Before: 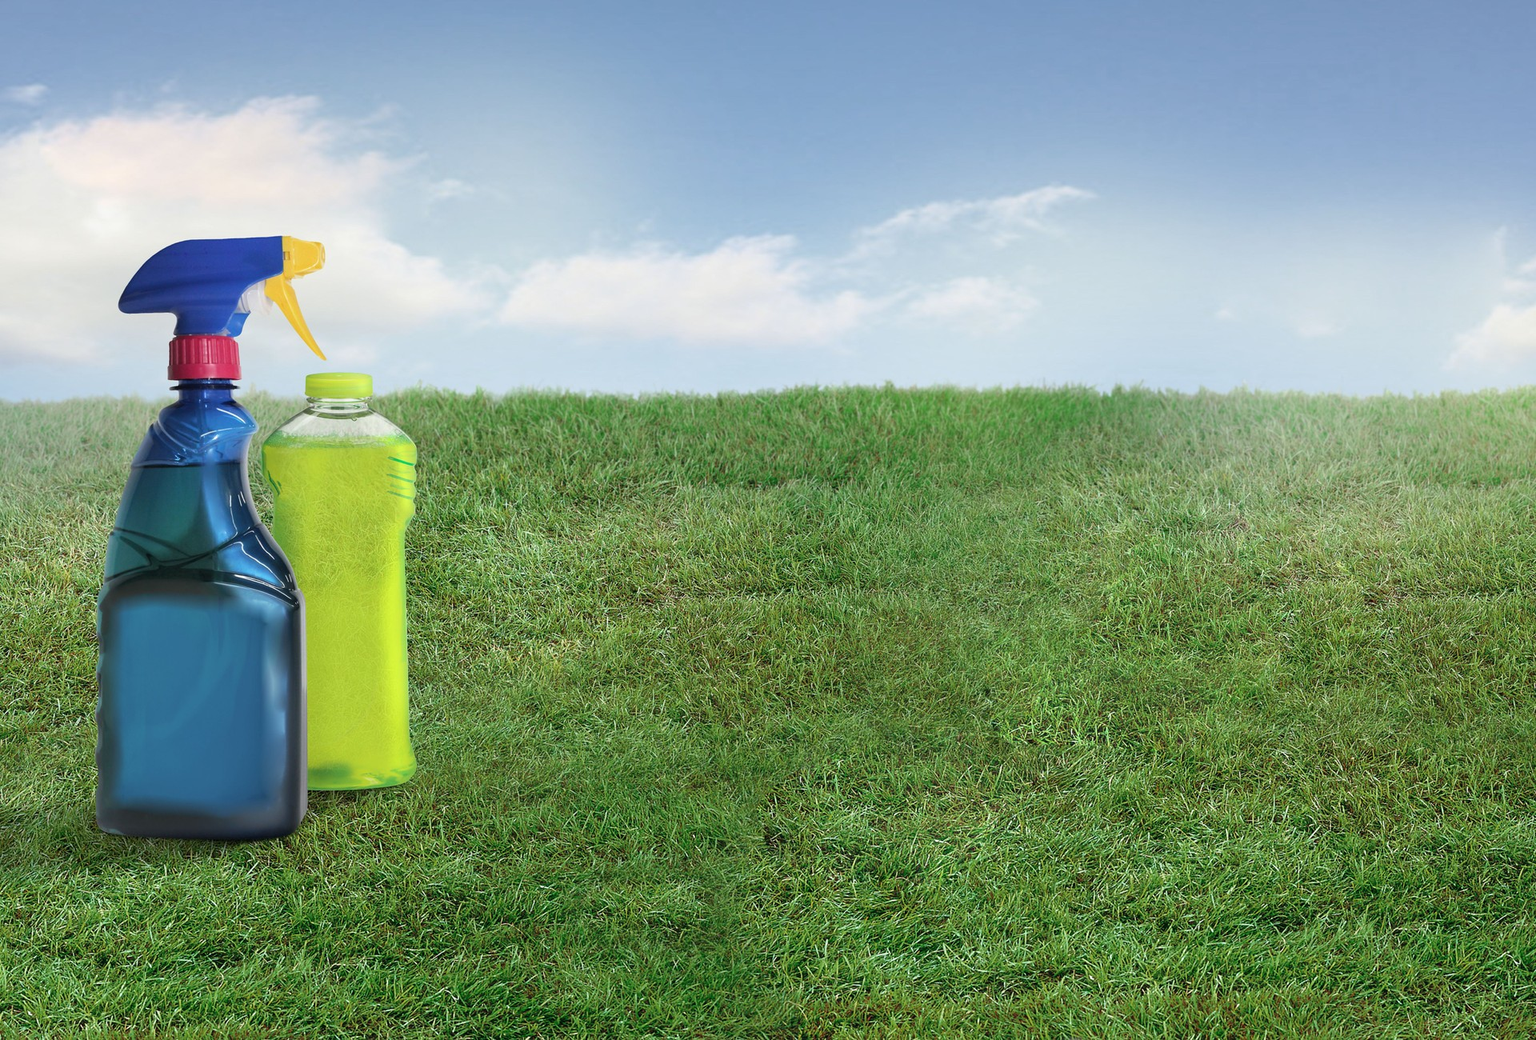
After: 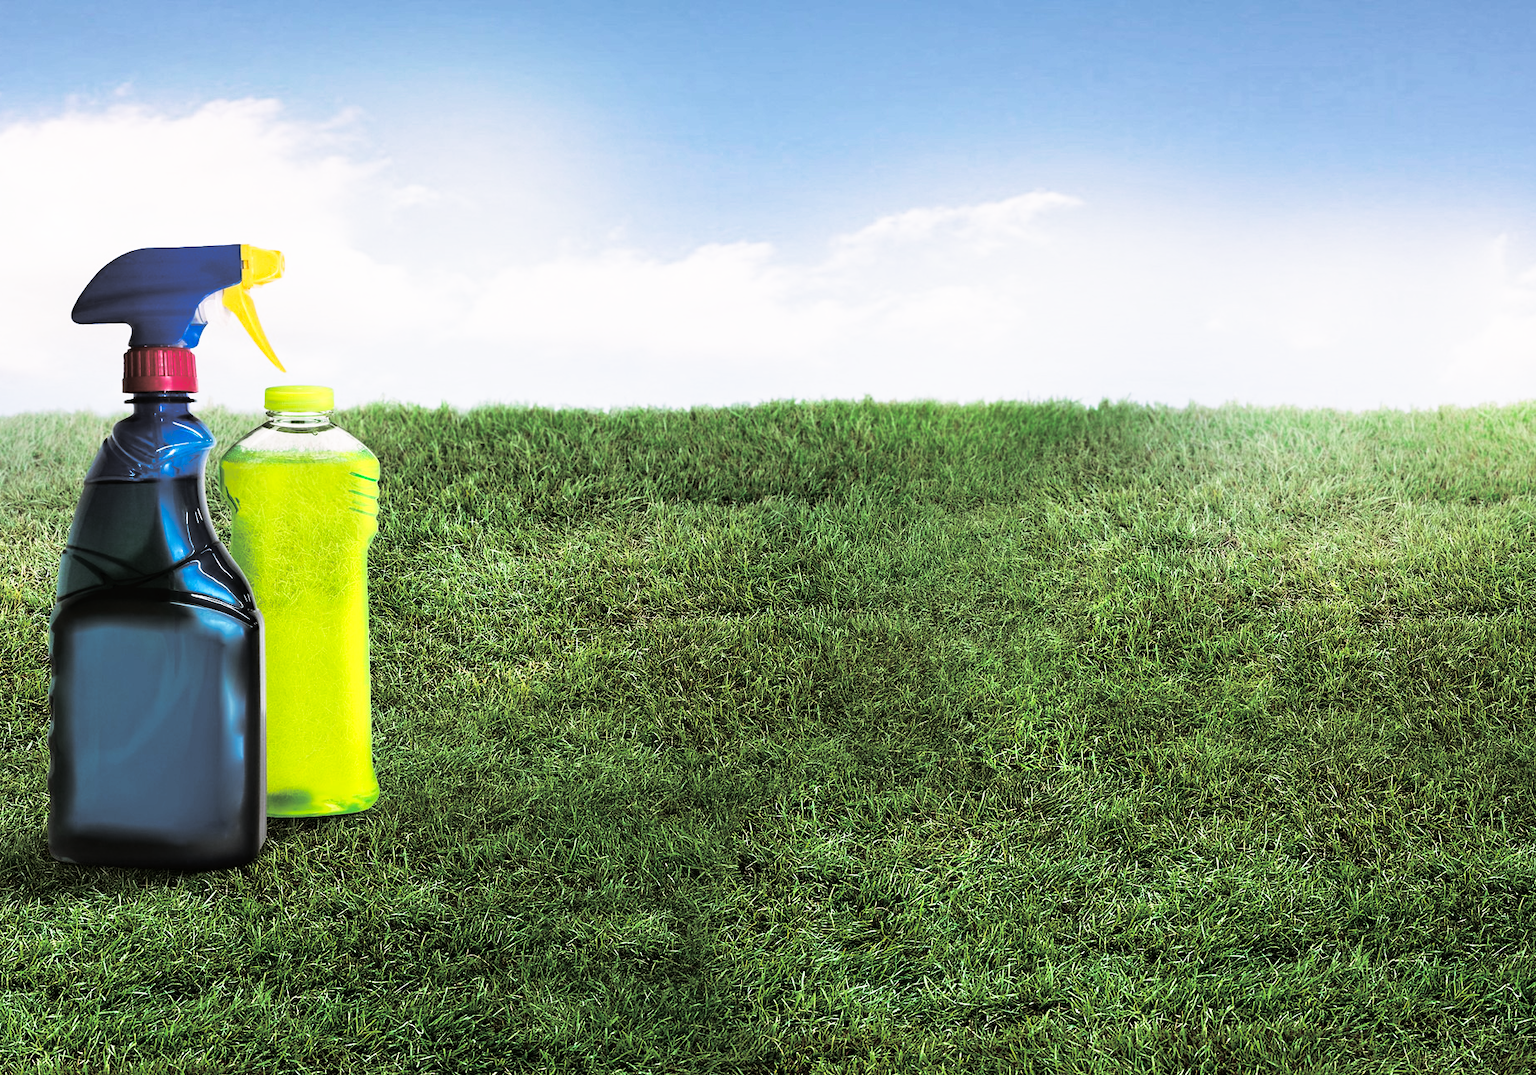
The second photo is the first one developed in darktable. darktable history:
split-toning: shadows › hue 46.8°, shadows › saturation 0.17, highlights › hue 316.8°, highlights › saturation 0.27, balance -51.82
contrast brightness saturation: contrast 0.2, brightness -0.11, saturation 0.1
tone curve: curves: ch0 [(0, 0) (0.003, 0.016) (0.011, 0.016) (0.025, 0.016) (0.044, 0.017) (0.069, 0.026) (0.1, 0.044) (0.136, 0.074) (0.177, 0.121) (0.224, 0.183) (0.277, 0.248) (0.335, 0.326) (0.399, 0.413) (0.468, 0.511) (0.543, 0.612) (0.623, 0.717) (0.709, 0.818) (0.801, 0.911) (0.898, 0.979) (1, 1)], preserve colors none
crop and rotate: left 3.238%
